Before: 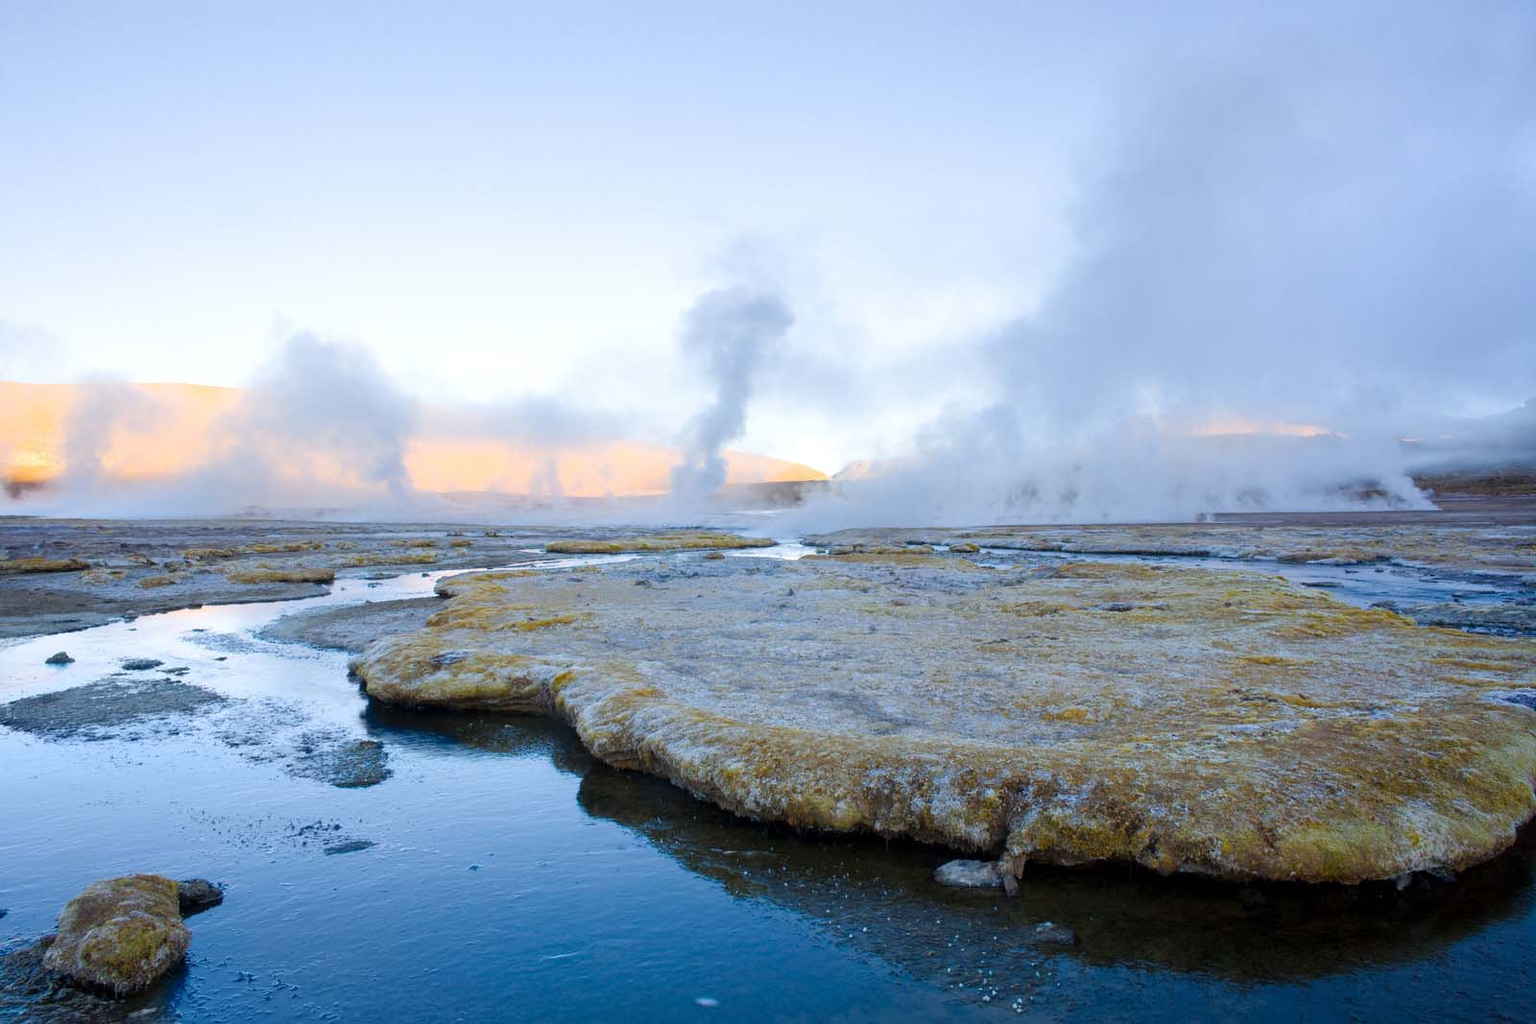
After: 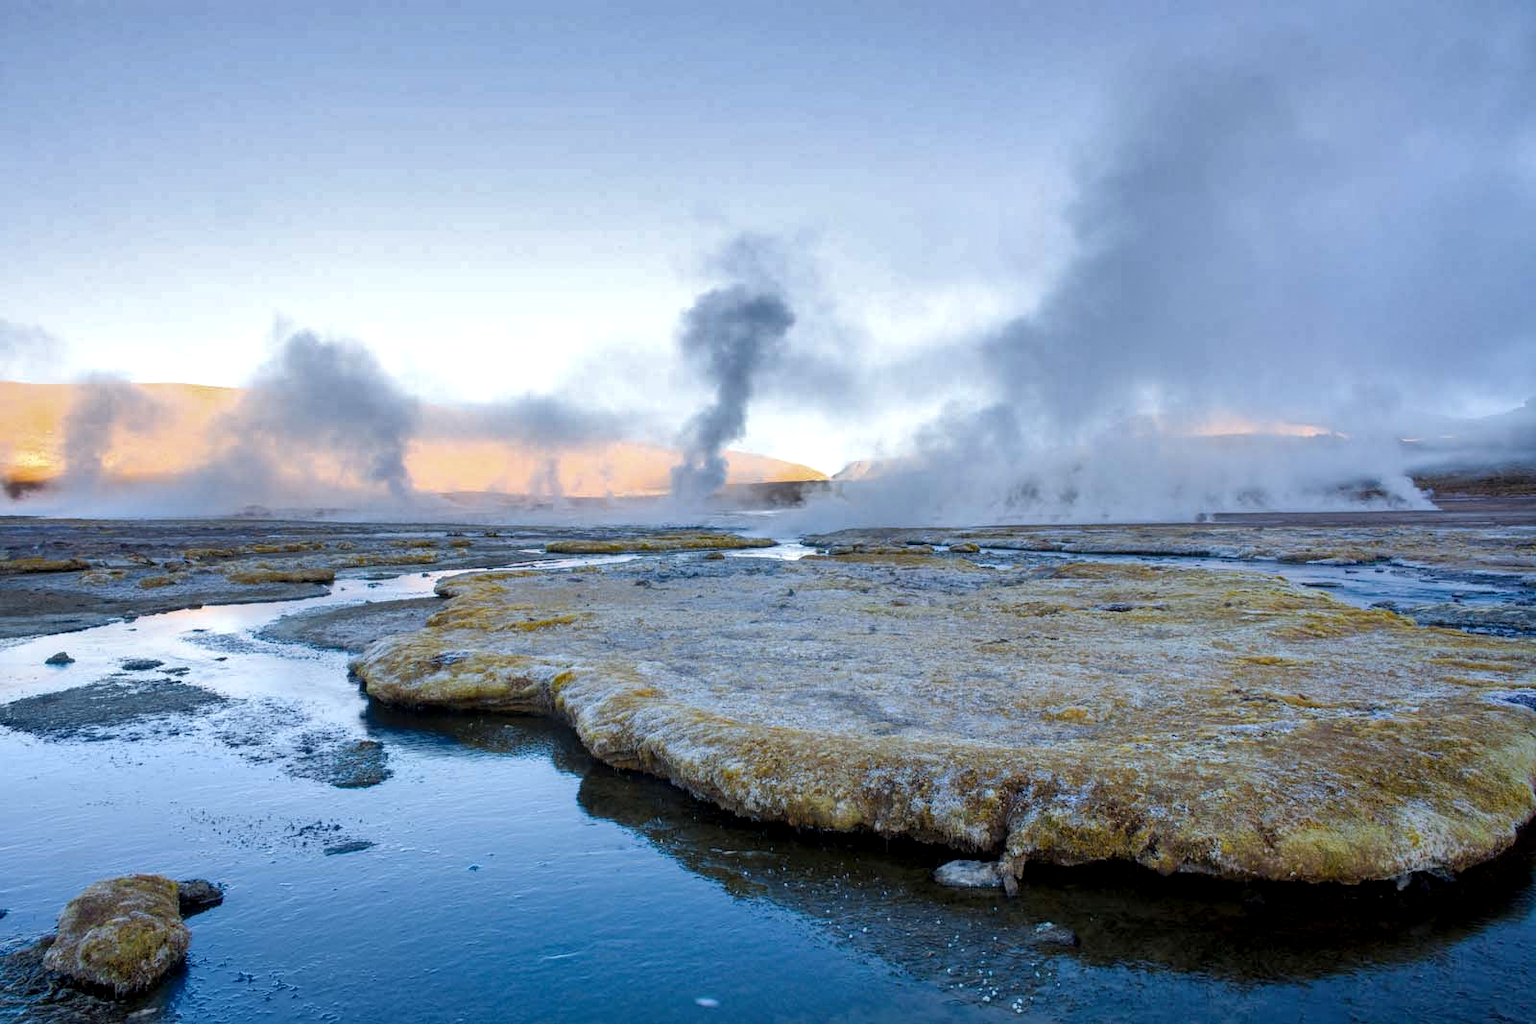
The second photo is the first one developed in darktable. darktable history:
local contrast: on, module defaults
shadows and highlights: radius 118.12, shadows 42.56, highlights -62.12, soften with gaussian
